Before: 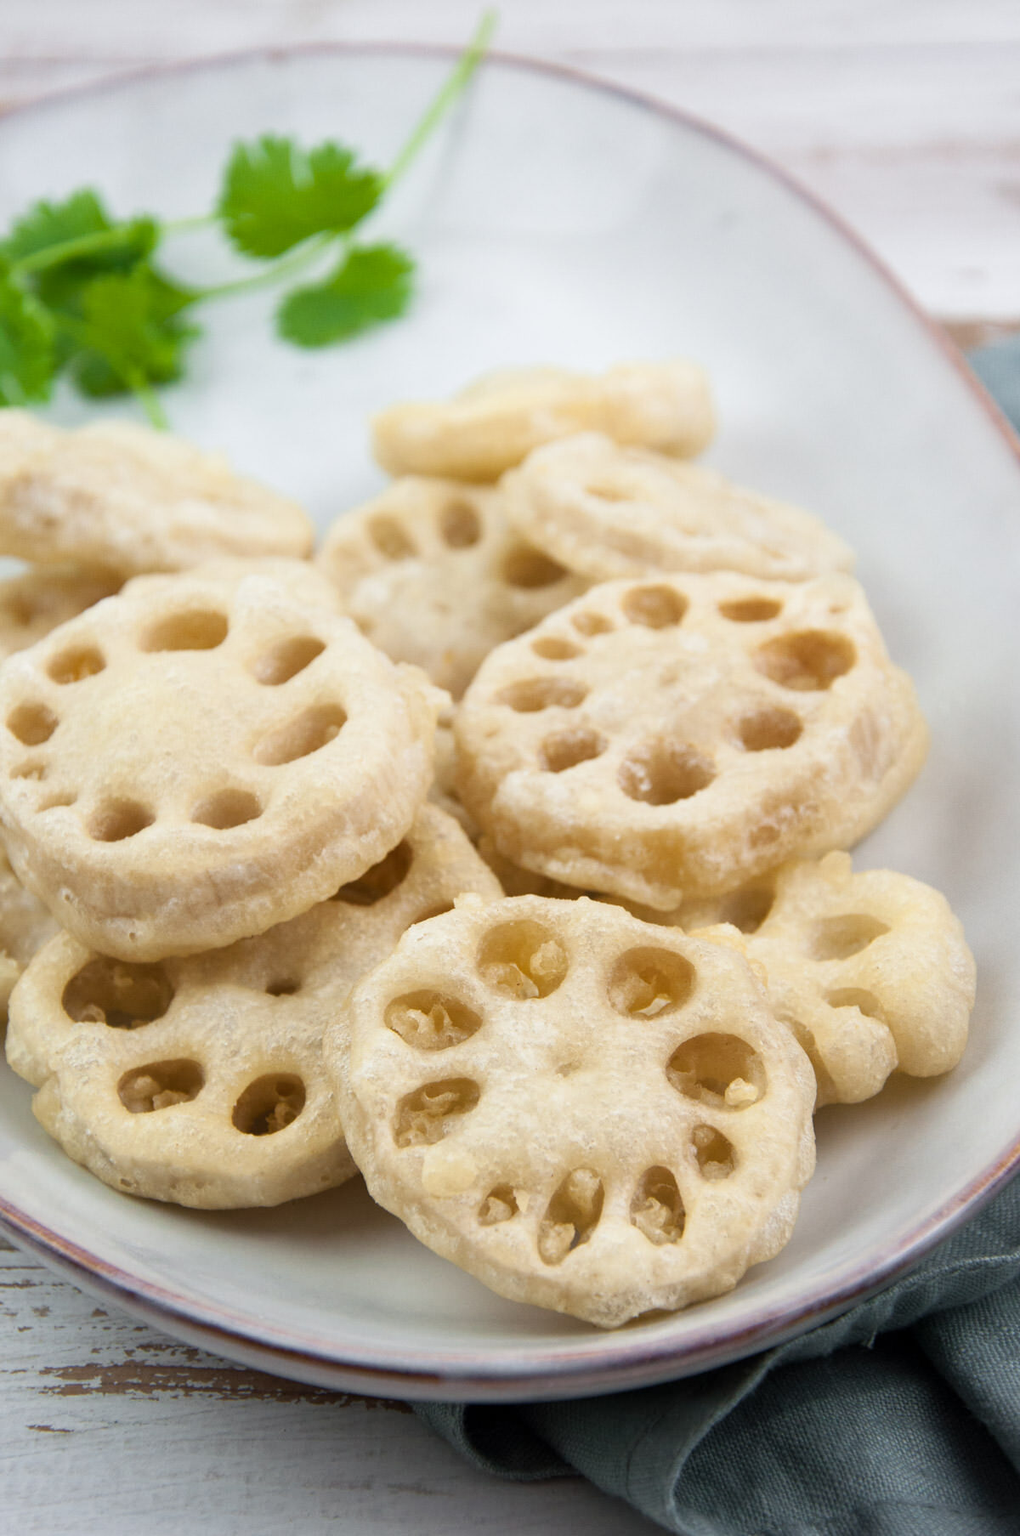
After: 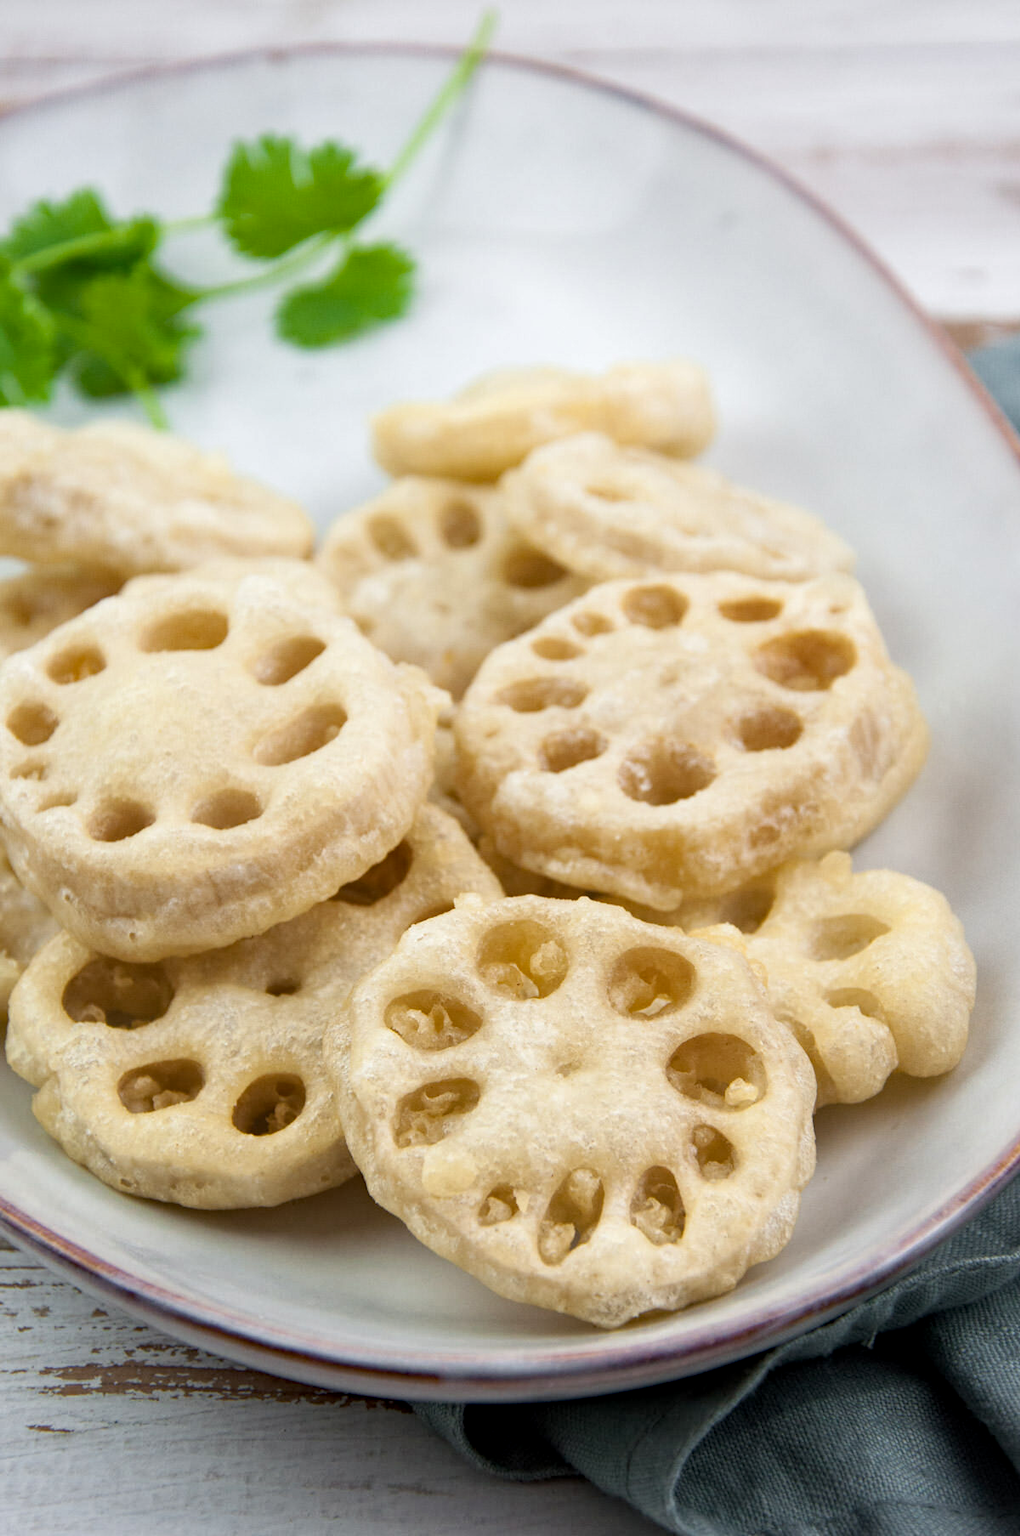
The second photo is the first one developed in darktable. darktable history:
haze removal: adaptive false
local contrast: highlights 107%, shadows 99%, detail 120%, midtone range 0.2
